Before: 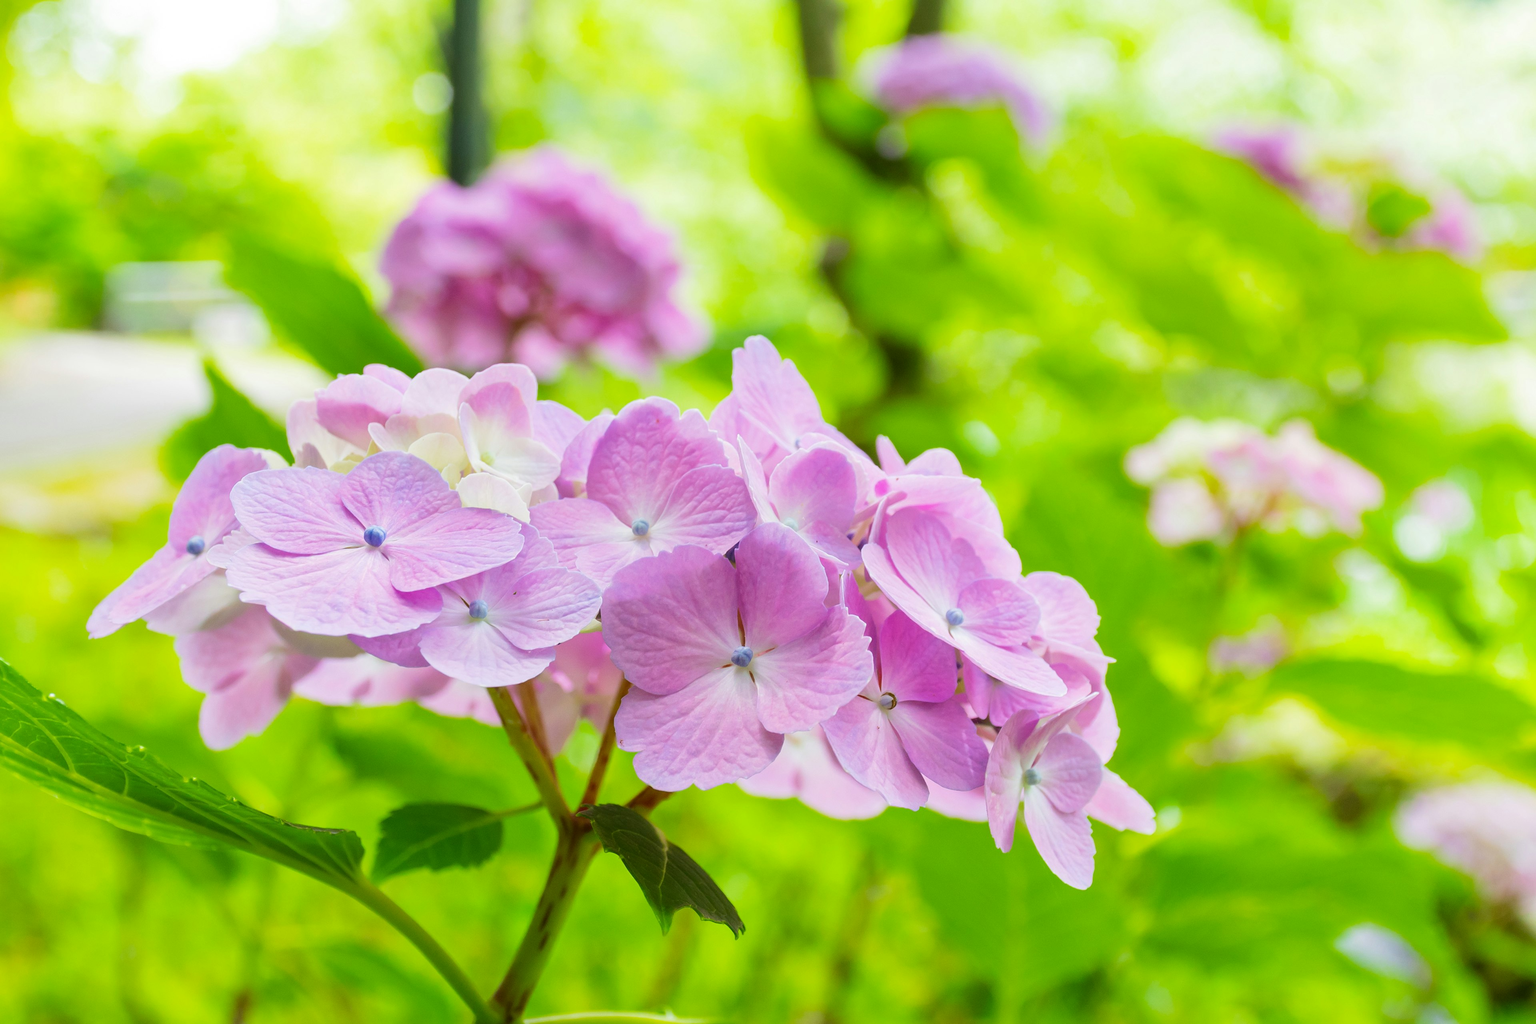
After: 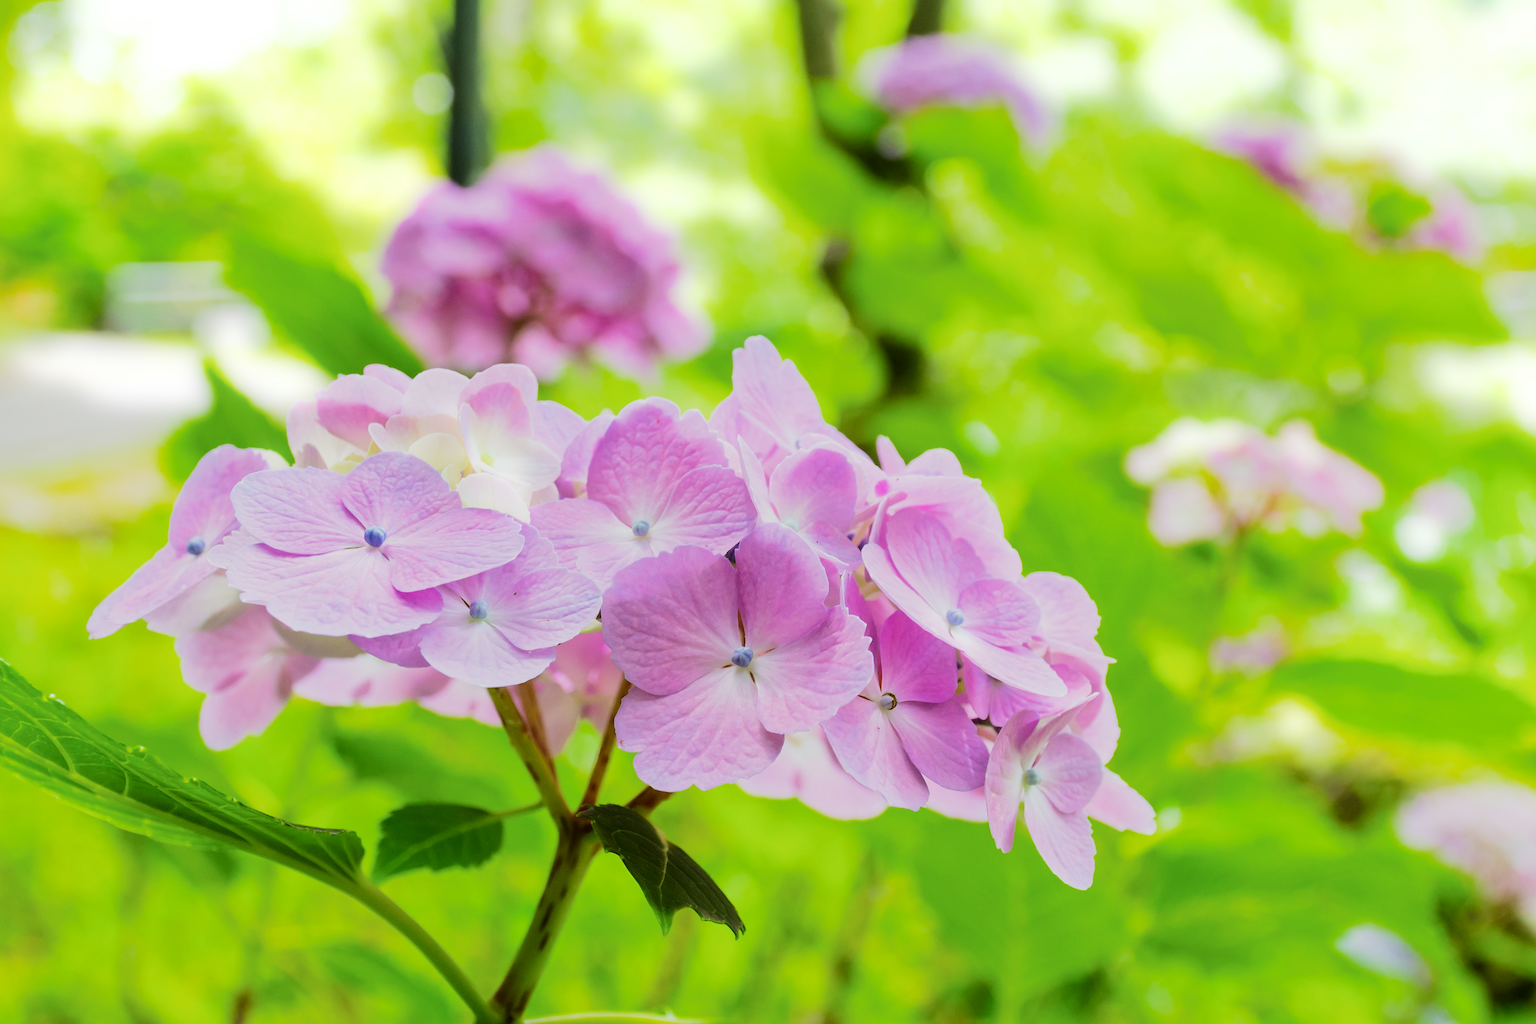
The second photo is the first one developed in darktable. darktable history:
filmic rgb: black relative exposure -7.5 EV, white relative exposure 5 EV, hardness 3.31, contrast 1.3, contrast in shadows safe
bloom: size 5%, threshold 95%, strength 15%
